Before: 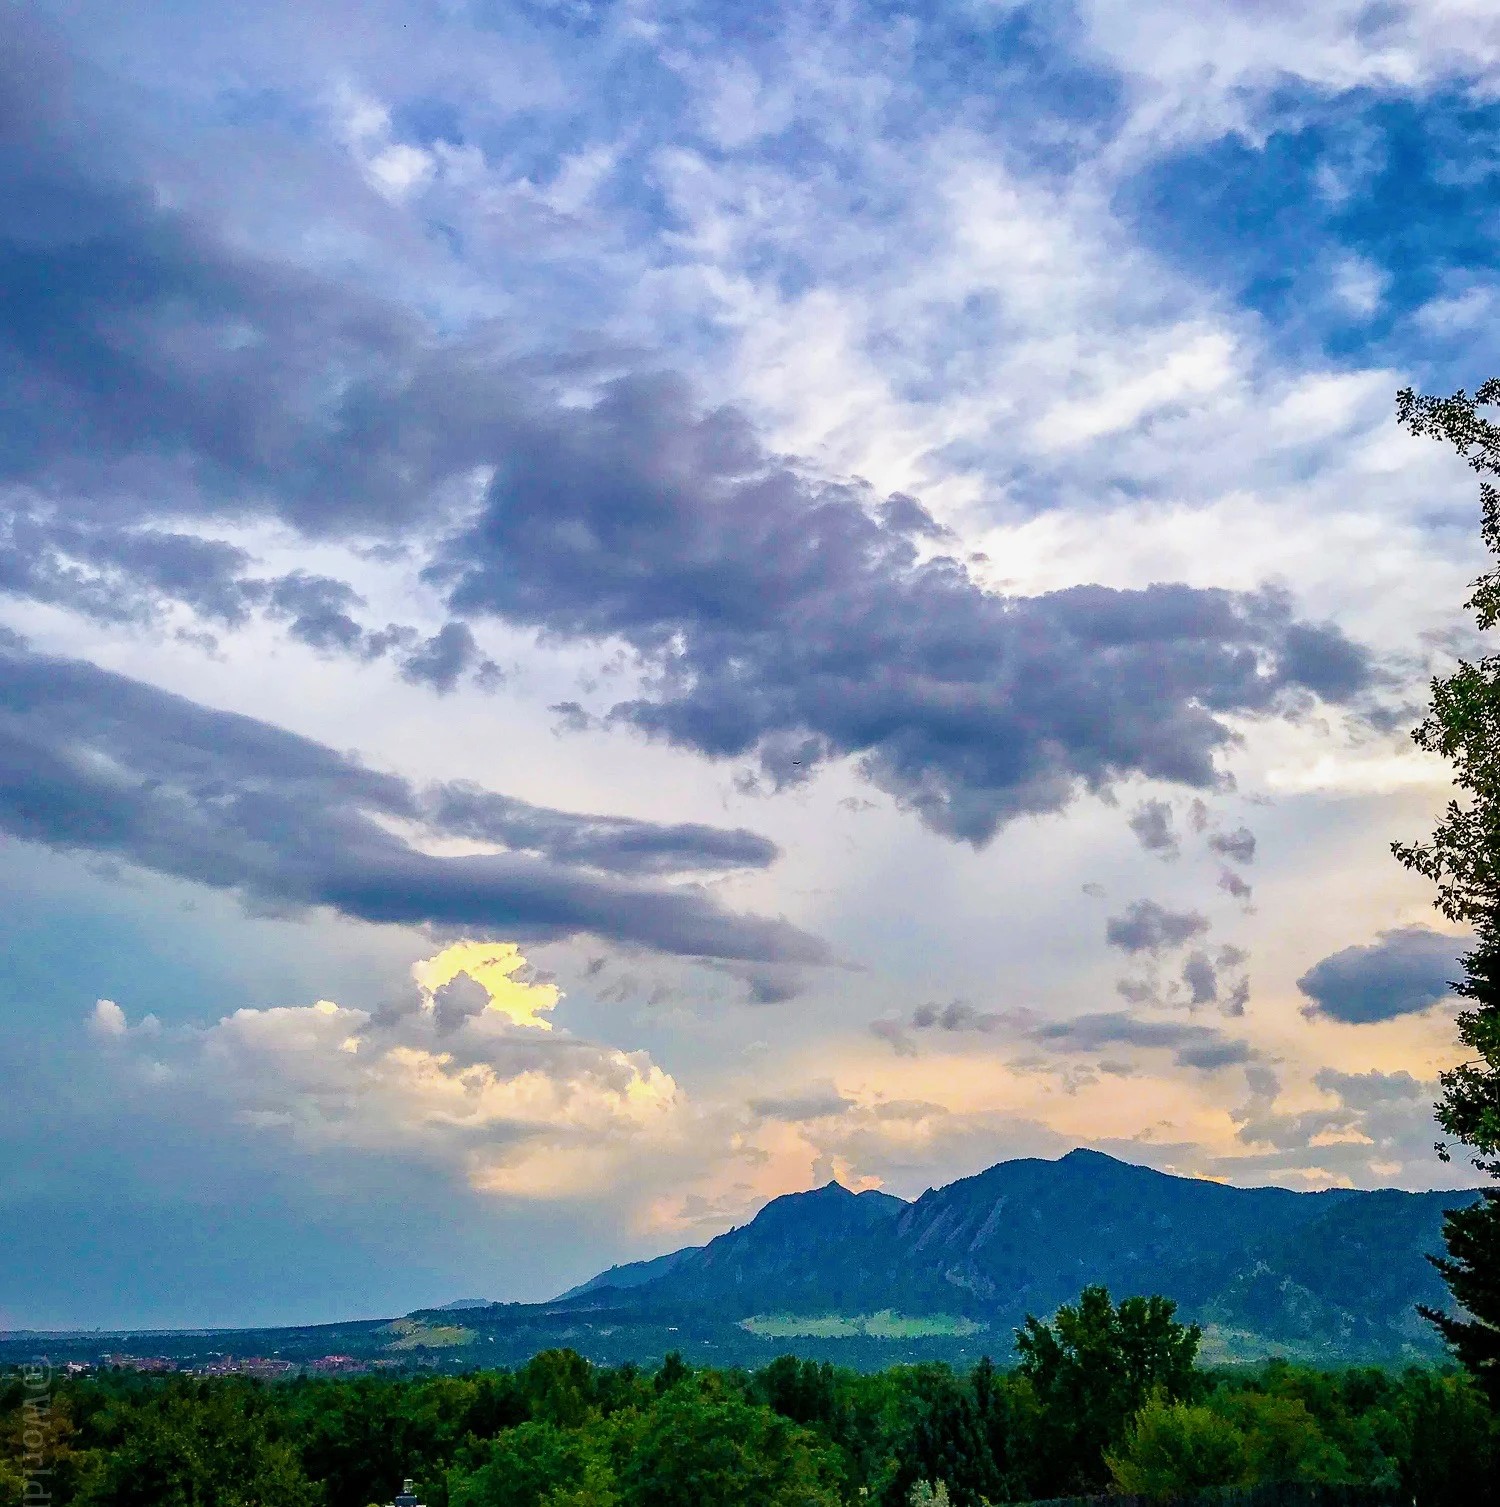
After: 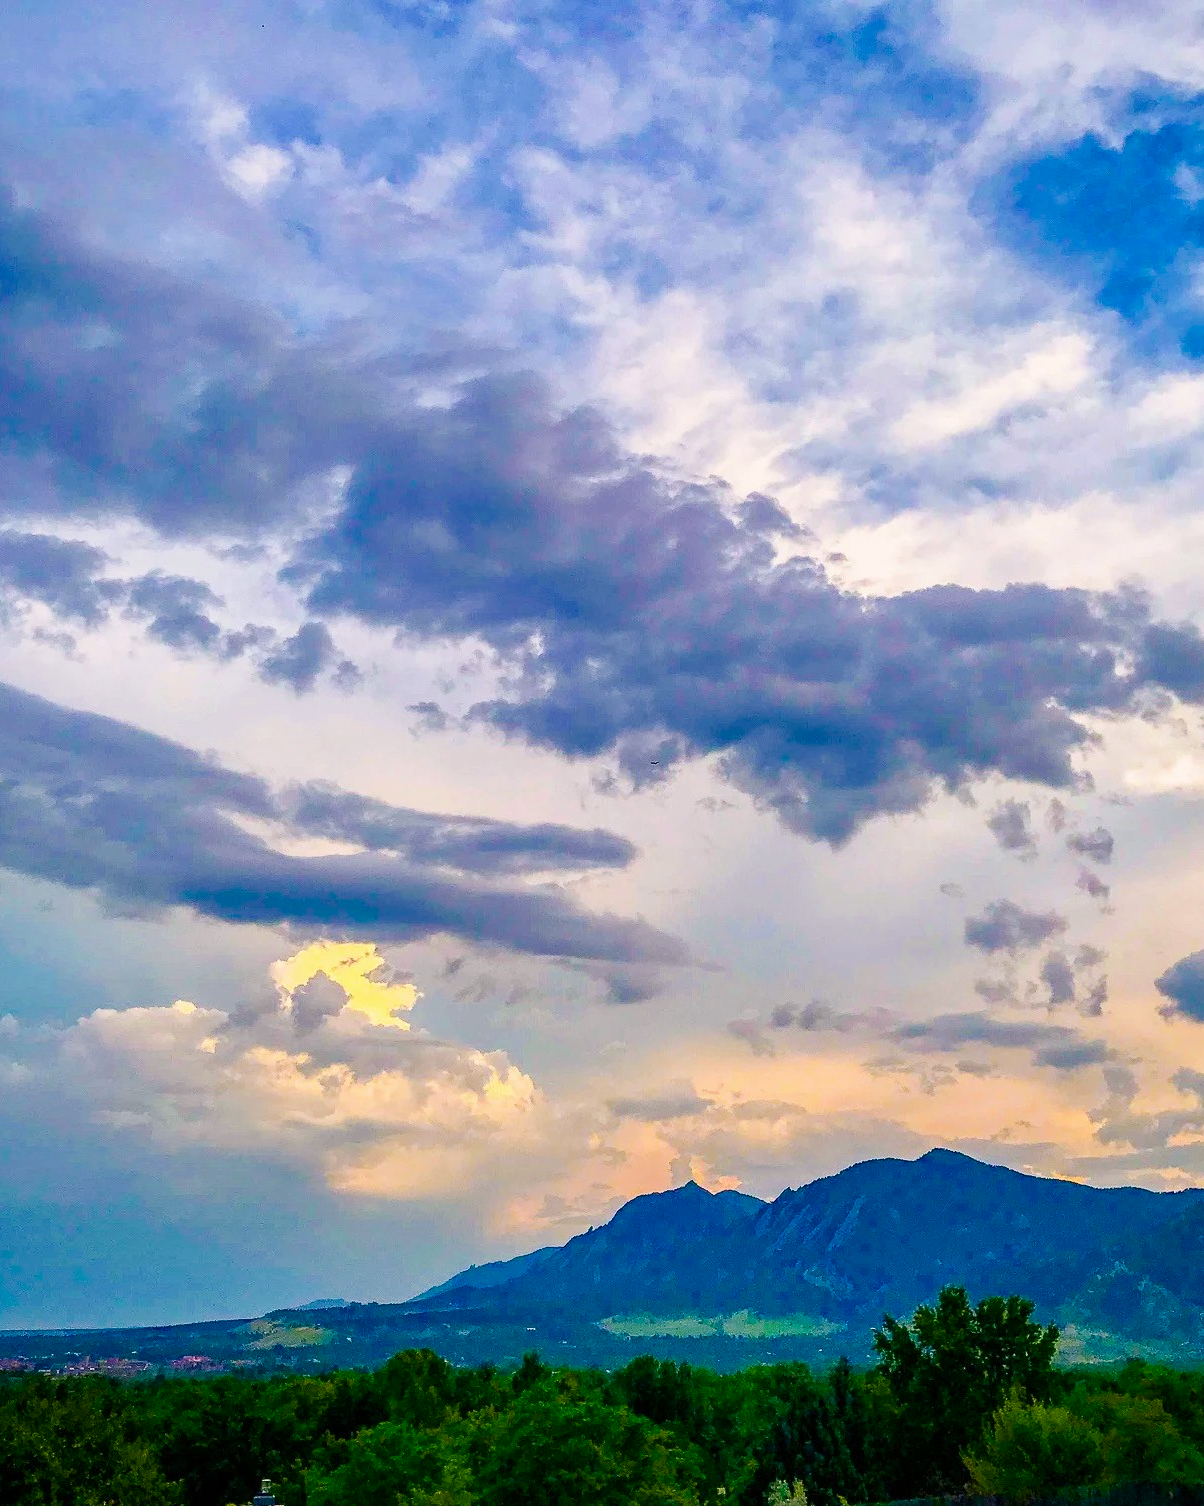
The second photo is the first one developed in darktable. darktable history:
crop and rotate: left 9.515%, right 10.206%
color balance rgb: shadows lift › hue 87.51°, highlights gain › chroma 1.643%, highlights gain › hue 56.25°, perceptual saturation grading › global saturation 34.922%, perceptual saturation grading › highlights -29.791%, perceptual saturation grading › shadows 34.722%, global vibrance 15.142%
